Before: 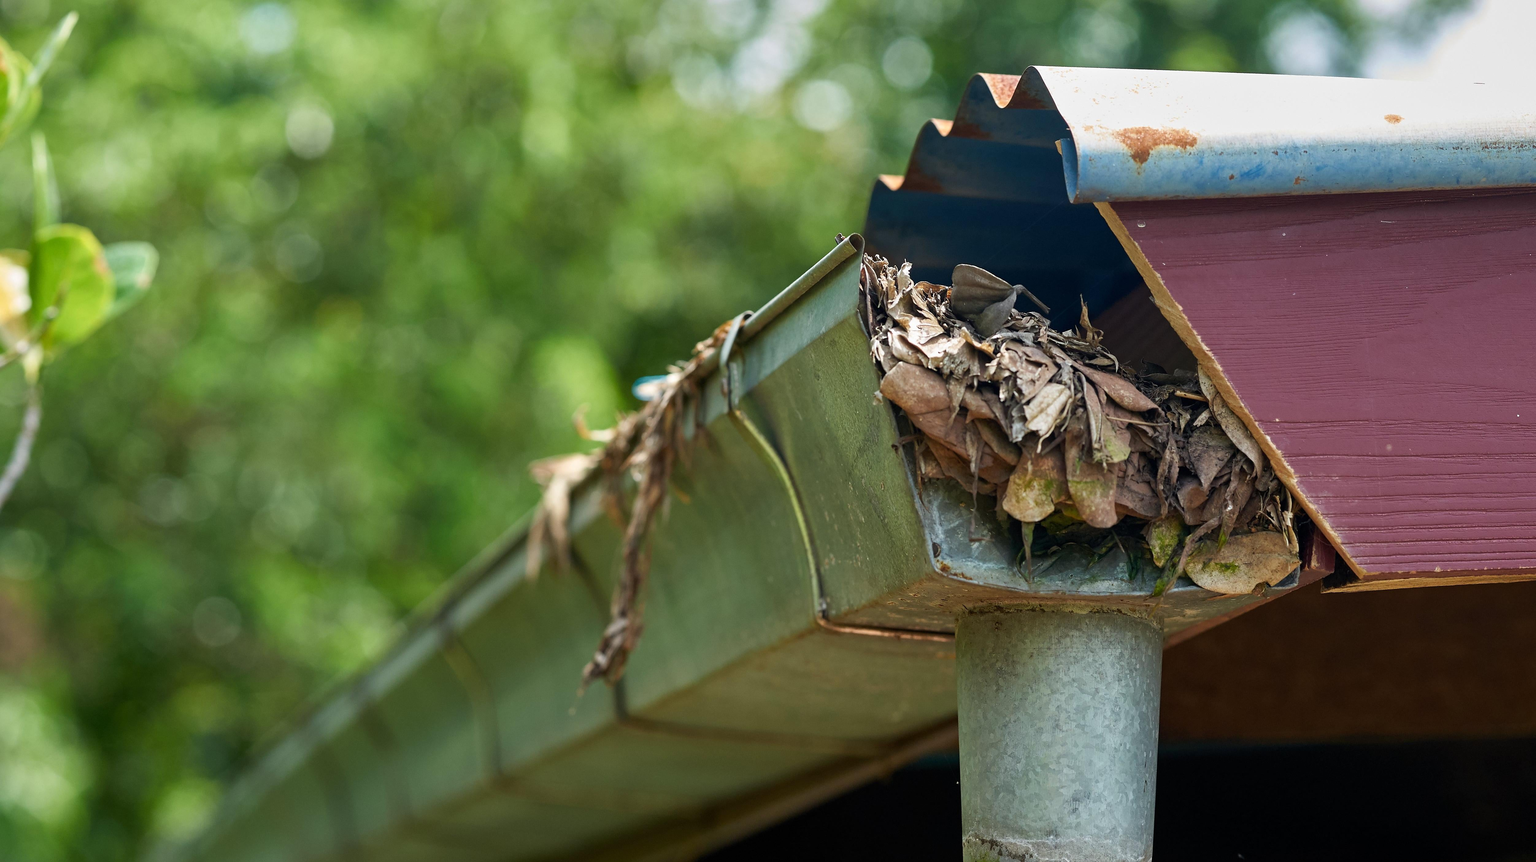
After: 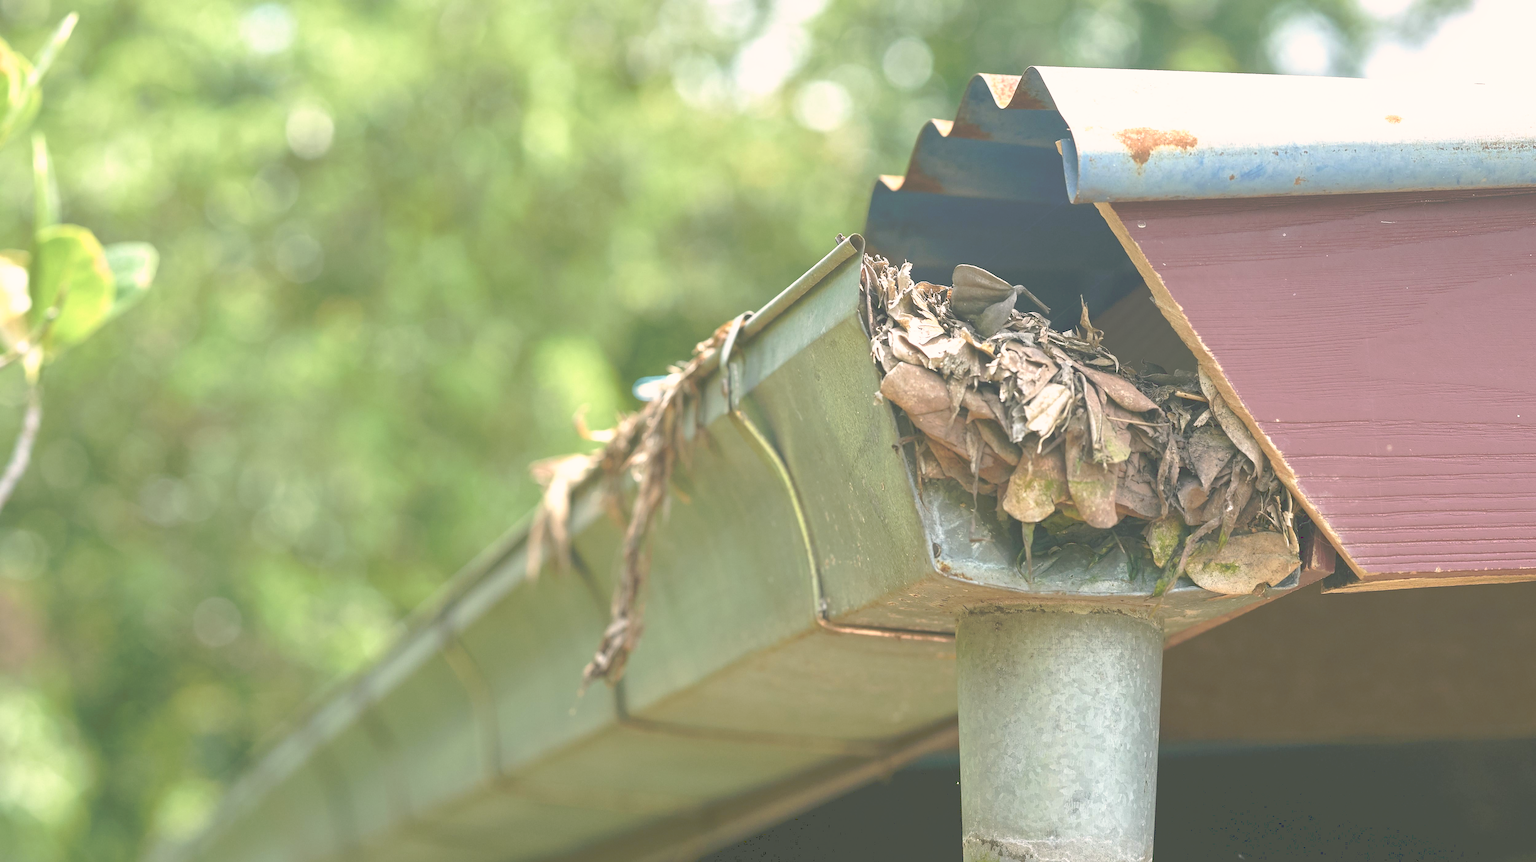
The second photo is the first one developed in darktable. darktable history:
color correction: highlights a* 4.02, highlights b* 4.98, shadows a* -7.55, shadows b* 4.98
tone curve: curves: ch0 [(0, 0) (0.003, 0.326) (0.011, 0.332) (0.025, 0.352) (0.044, 0.378) (0.069, 0.4) (0.1, 0.416) (0.136, 0.432) (0.177, 0.468) (0.224, 0.509) (0.277, 0.554) (0.335, 0.6) (0.399, 0.642) (0.468, 0.693) (0.543, 0.753) (0.623, 0.818) (0.709, 0.897) (0.801, 0.974) (0.898, 0.991) (1, 1)], preserve colors none
rotate and perspective: automatic cropping off
